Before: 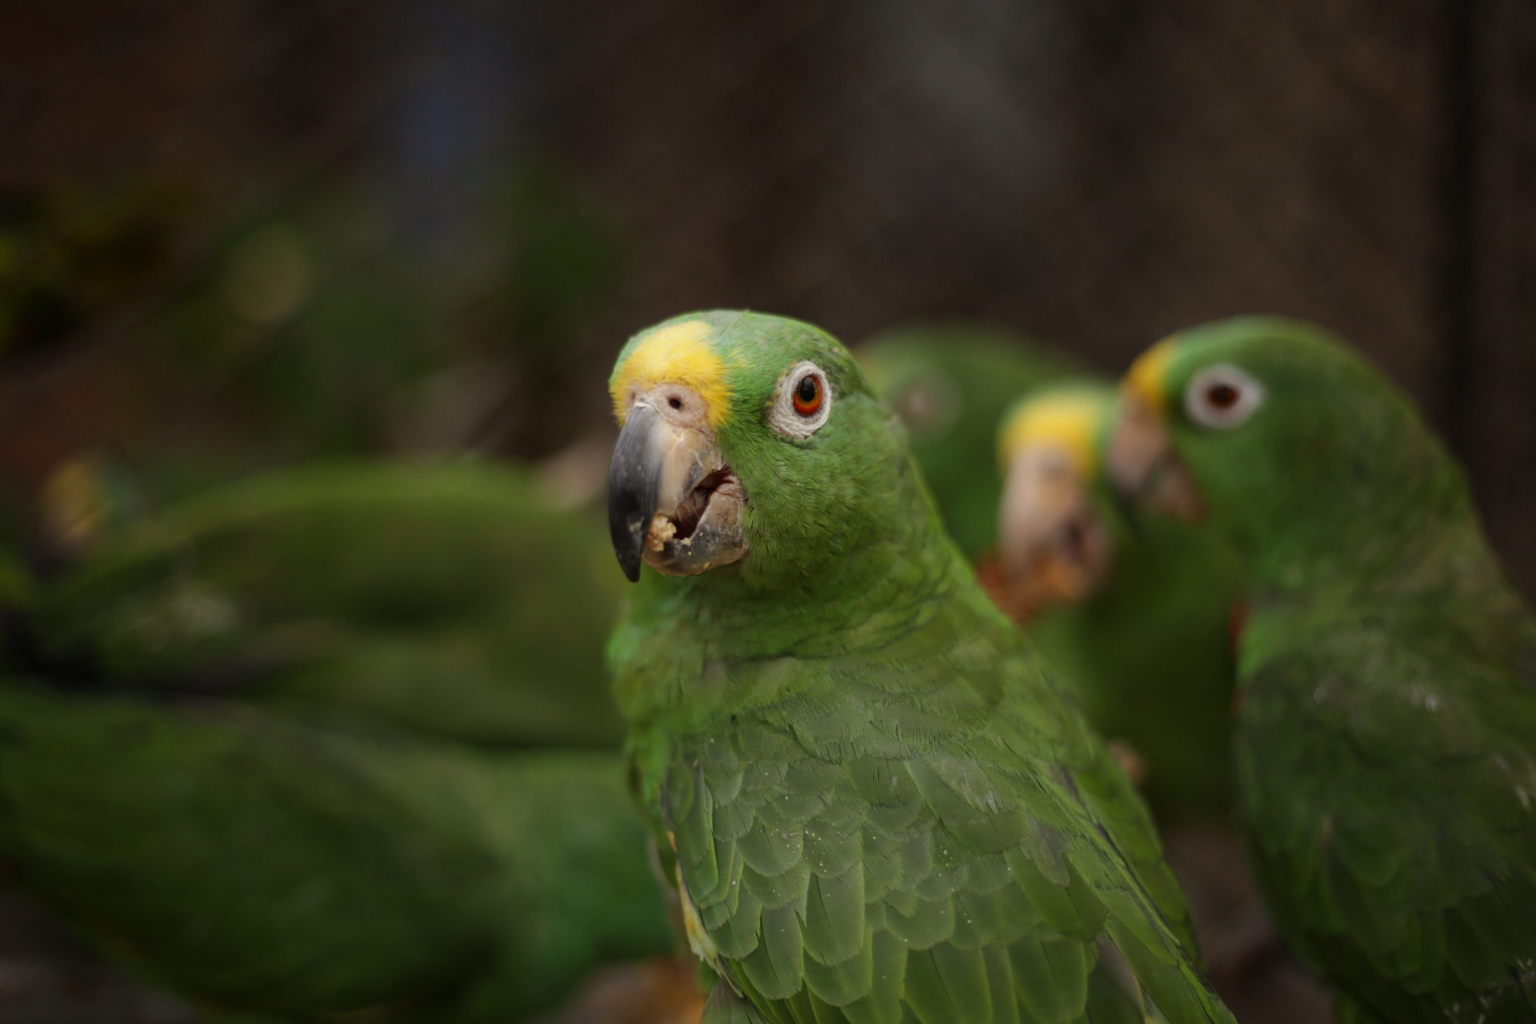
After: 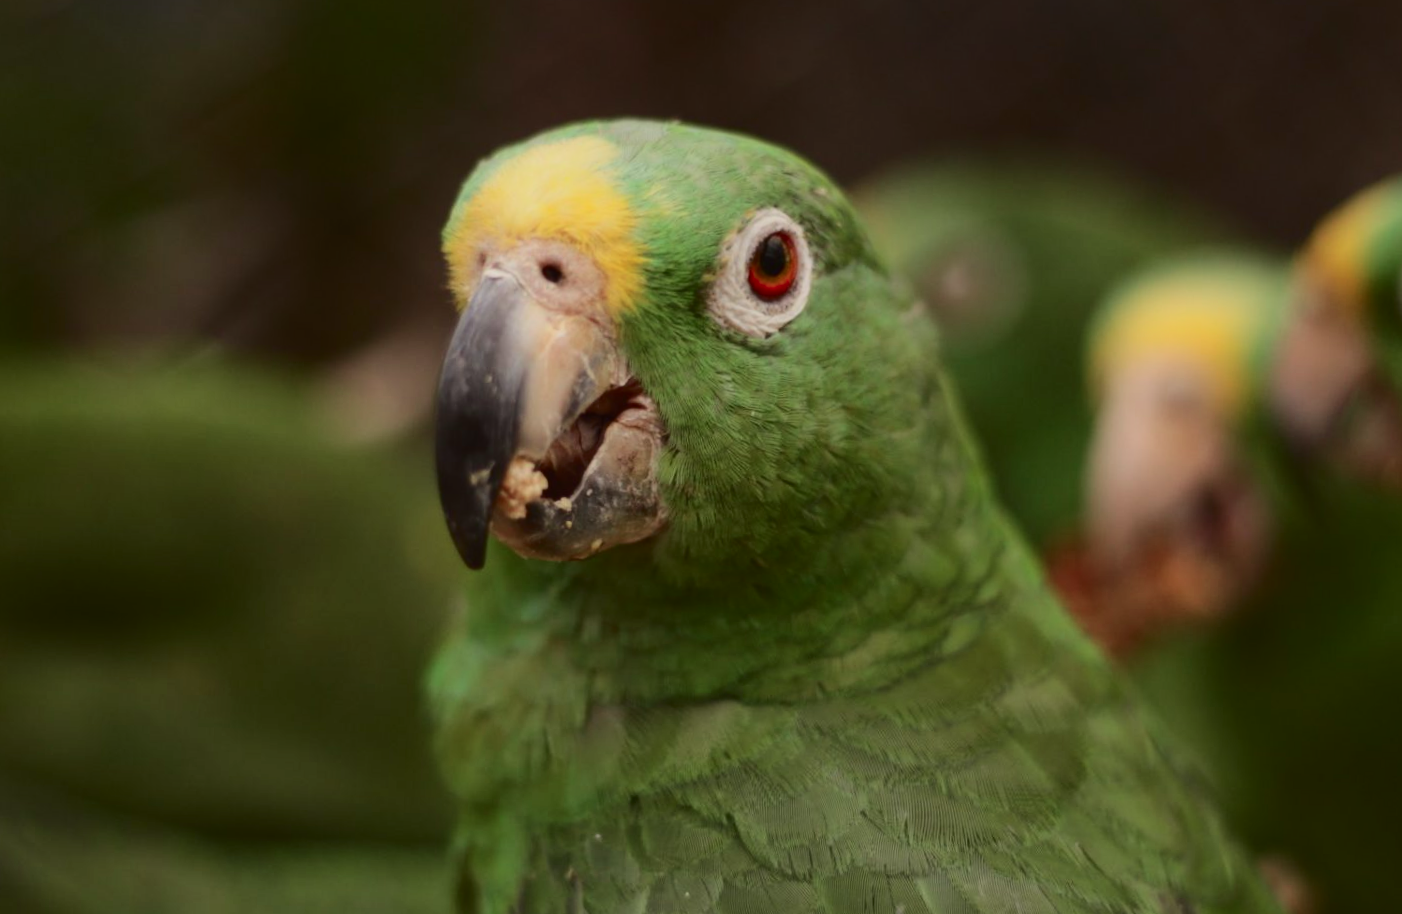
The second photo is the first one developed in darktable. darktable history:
rotate and perspective: rotation 1.57°, crop left 0.018, crop right 0.982, crop top 0.039, crop bottom 0.961
crop and rotate: left 22.13%, top 22.054%, right 22.026%, bottom 22.102%
tone curve: curves: ch0 [(0, 0.019) (0.204, 0.162) (0.491, 0.519) (0.748, 0.765) (1, 0.919)]; ch1 [(0, 0) (0.179, 0.173) (0.322, 0.32) (0.442, 0.447) (0.496, 0.504) (0.566, 0.585) (0.761, 0.803) (1, 1)]; ch2 [(0, 0) (0.434, 0.447) (0.483, 0.487) (0.555, 0.563) (0.697, 0.68) (1, 1)], color space Lab, independent channels, preserve colors none
